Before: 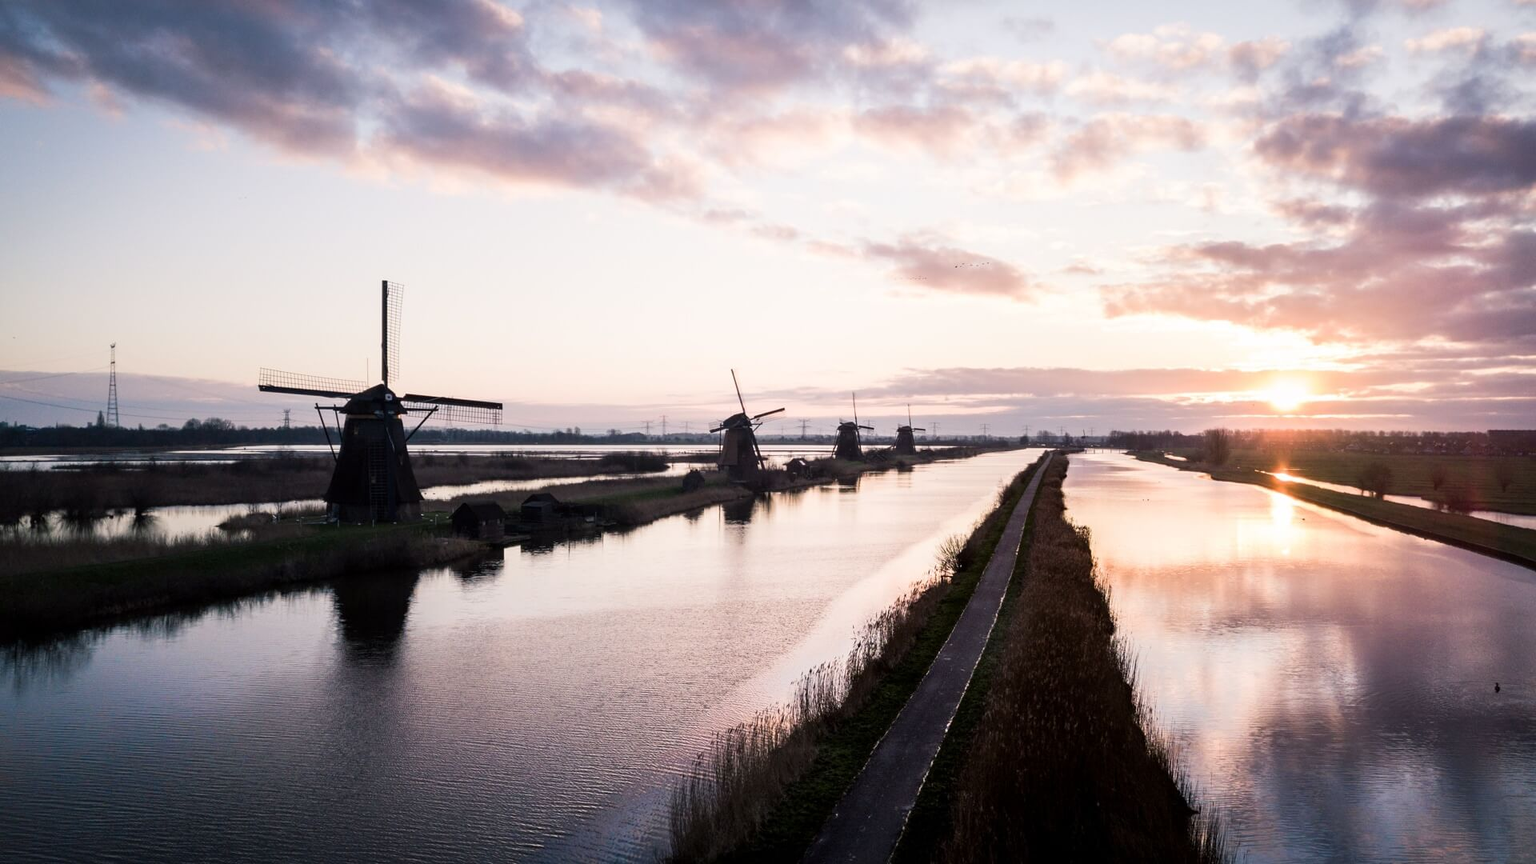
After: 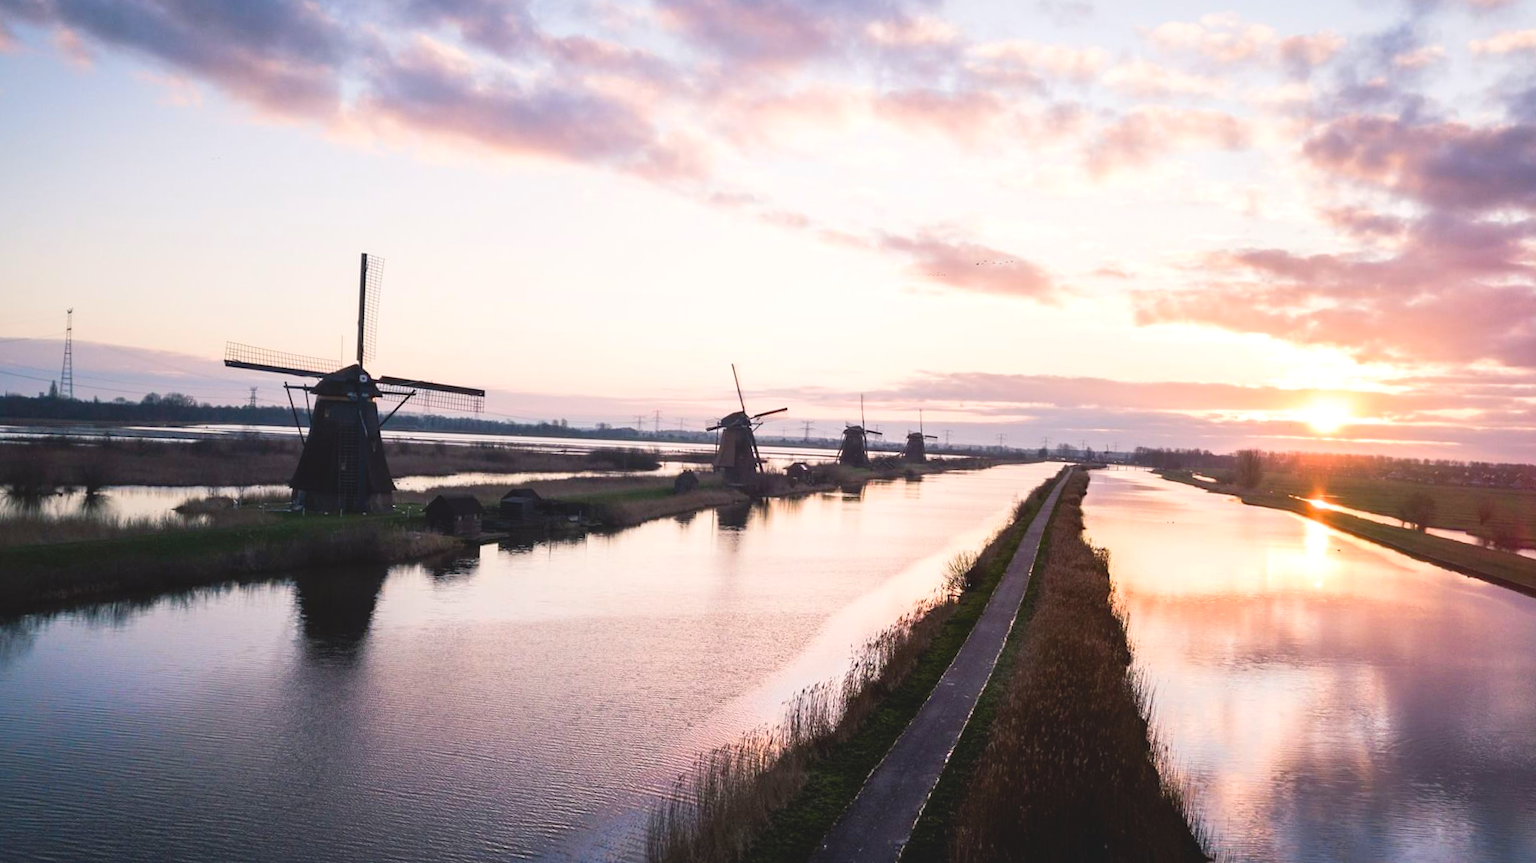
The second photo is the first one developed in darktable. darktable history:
crop and rotate: angle -2.38°
contrast brightness saturation: contrast -0.19, saturation 0.19
exposure: exposure 0.507 EV, compensate highlight preservation false
